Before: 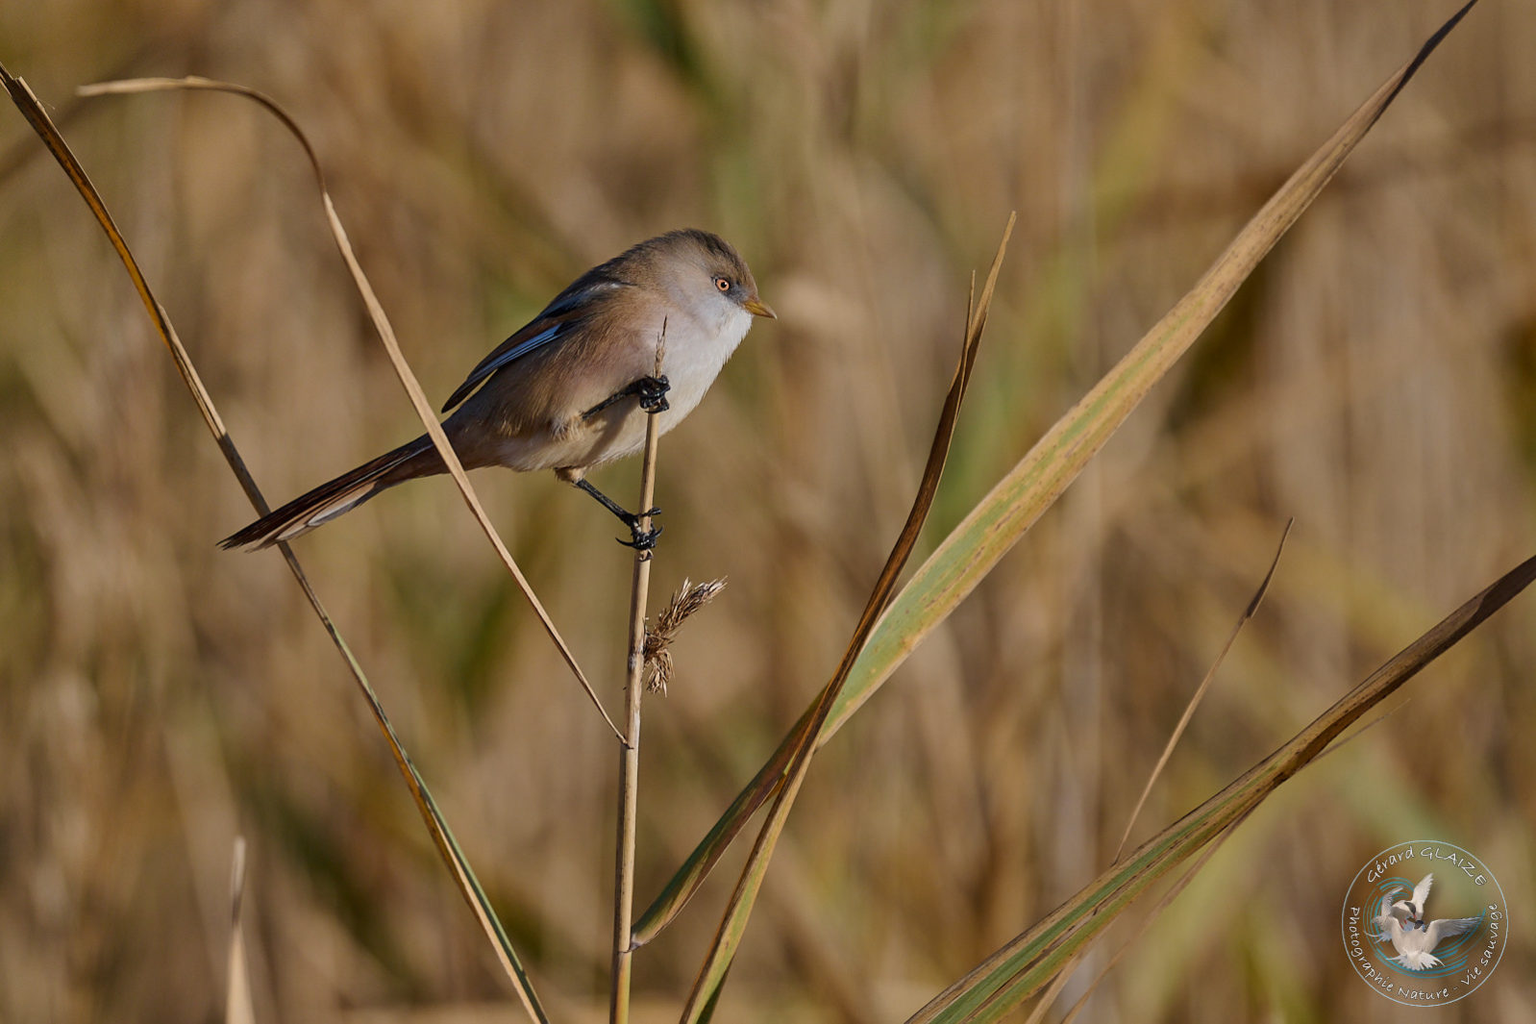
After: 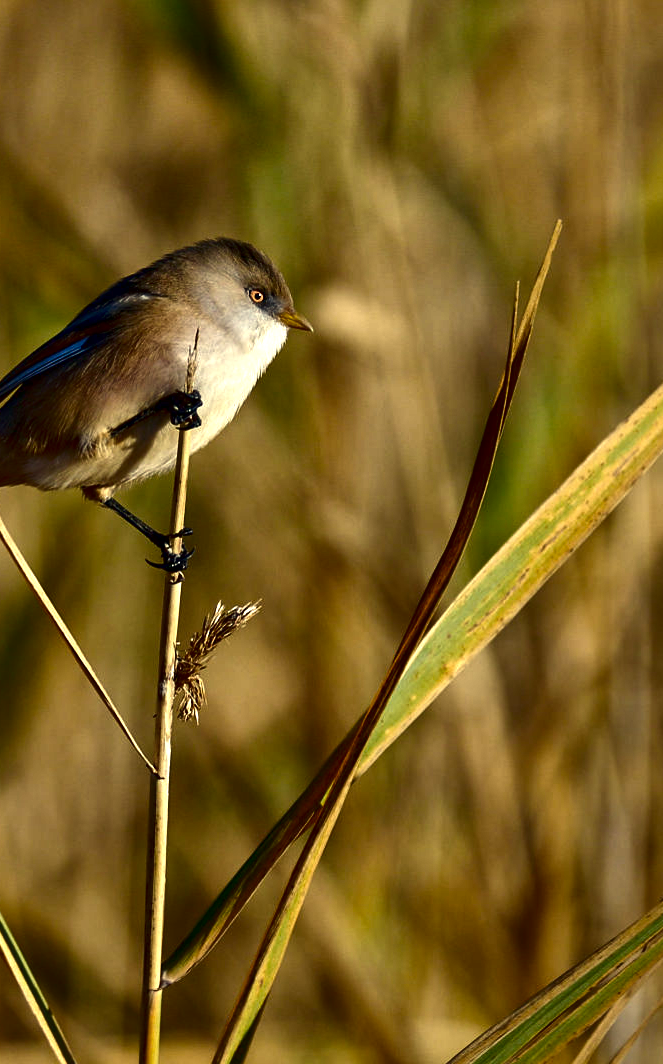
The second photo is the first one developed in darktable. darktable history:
base curve: curves: ch0 [(0, 0) (0.297, 0.298) (1, 1)], preserve colors none
color correction: highlights a* 2.69, highlights b* 23.34
crop: left 31.016%, right 27.45%
exposure: black level correction 0, exposure 1.103 EV, compensate highlight preservation false
local contrast: mode bilateral grid, contrast 21, coarseness 50, detail 132%, midtone range 0.2
contrast brightness saturation: brightness -0.506
color calibration: illuminant as shot in camera, x 0.36, y 0.362, temperature 4587.87 K
